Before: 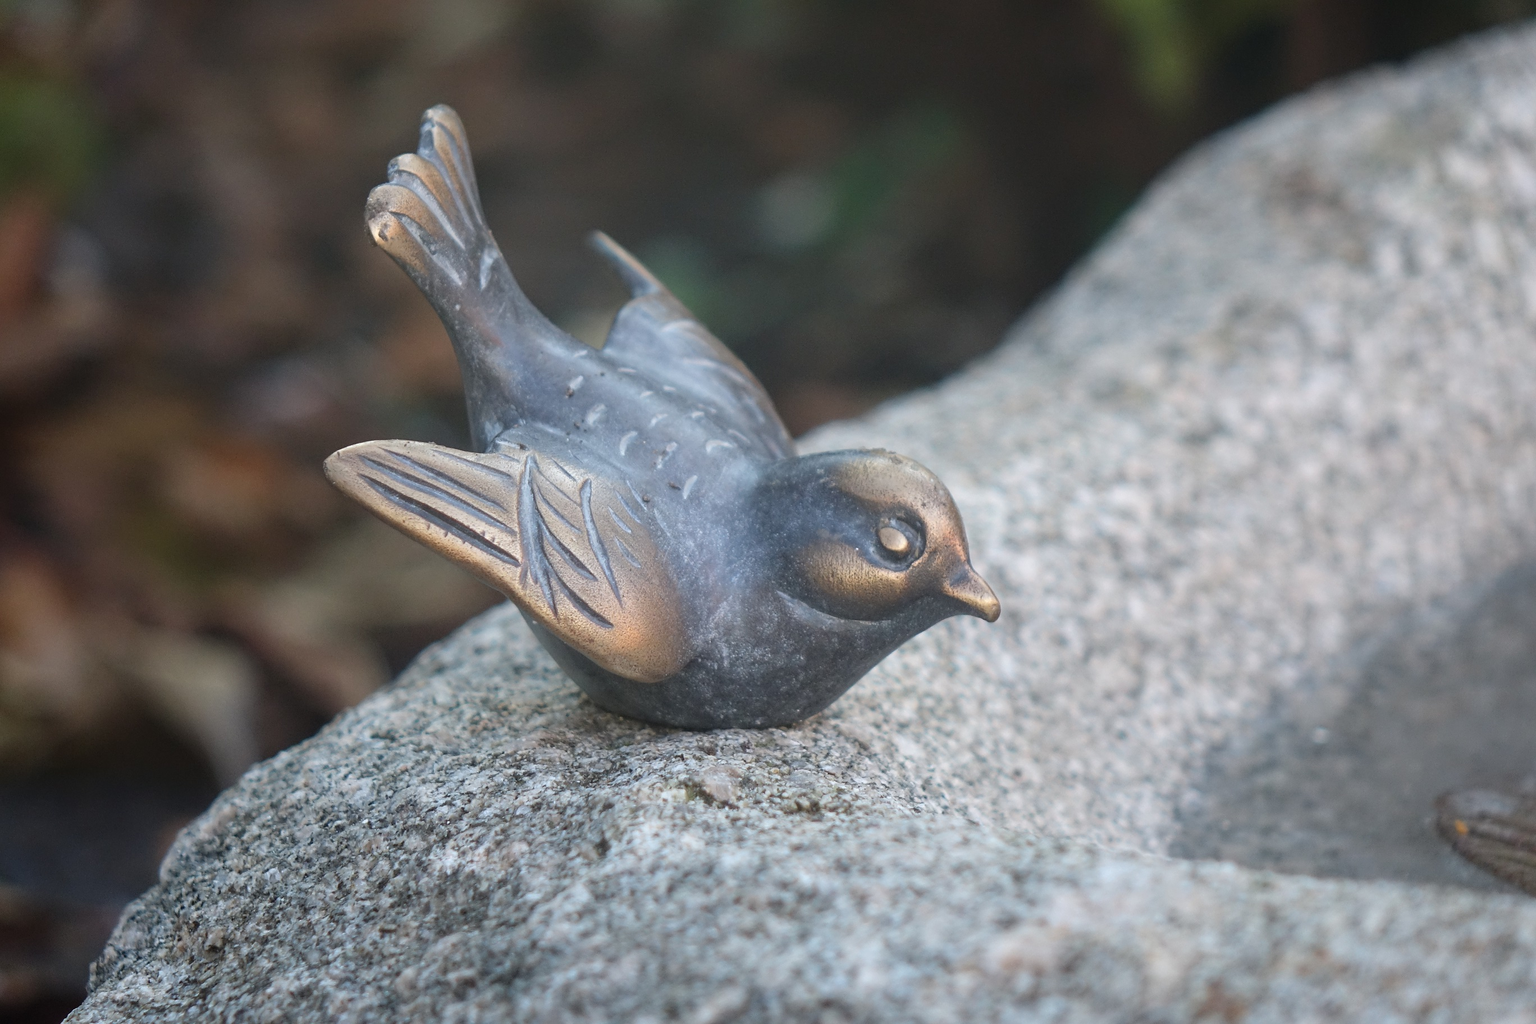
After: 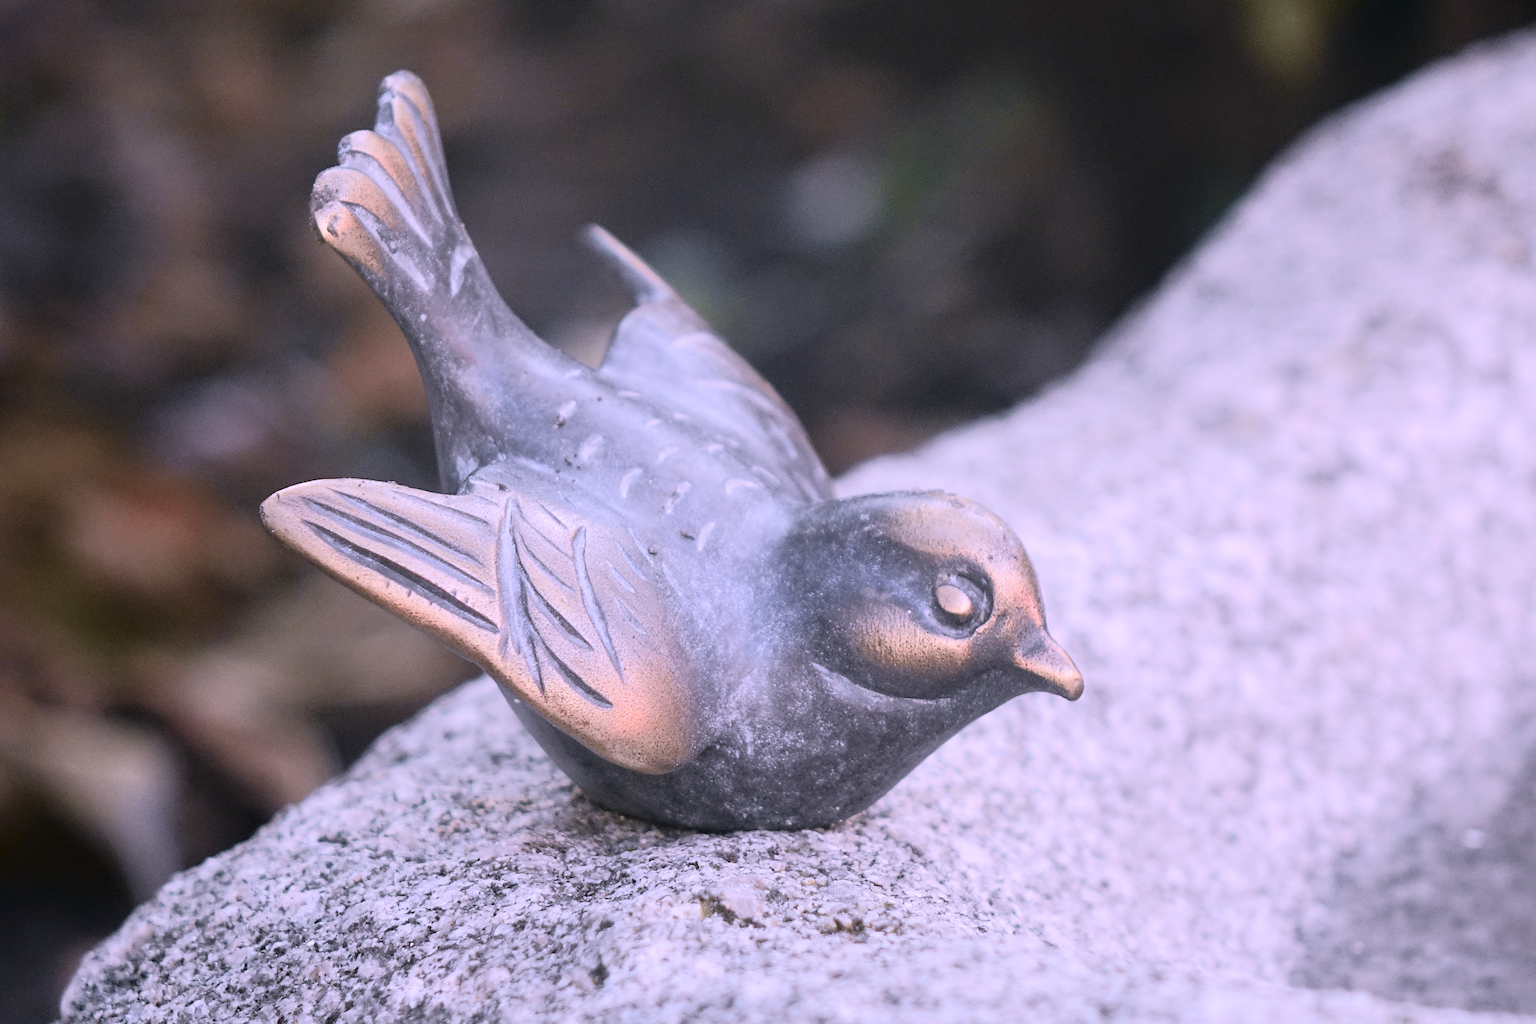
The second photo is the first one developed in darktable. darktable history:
color correction: highlights a* 15.46, highlights b* -20.56
crop and rotate: left 7.196%, top 4.574%, right 10.605%, bottom 13.178%
tone curve: curves: ch0 [(0, 0) (0.037, 0.011) (0.135, 0.093) (0.266, 0.281) (0.461, 0.555) (0.581, 0.716) (0.675, 0.793) (0.767, 0.849) (0.91, 0.924) (1, 0.979)]; ch1 [(0, 0) (0.292, 0.278) (0.419, 0.423) (0.493, 0.492) (0.506, 0.5) (0.534, 0.529) (0.562, 0.562) (0.641, 0.663) (0.754, 0.76) (1, 1)]; ch2 [(0, 0) (0.294, 0.3) (0.361, 0.372) (0.429, 0.445) (0.478, 0.486) (0.502, 0.498) (0.518, 0.522) (0.531, 0.549) (0.561, 0.579) (0.64, 0.645) (0.7, 0.7) (0.861, 0.808) (1, 0.951)], color space Lab, independent channels, preserve colors none
